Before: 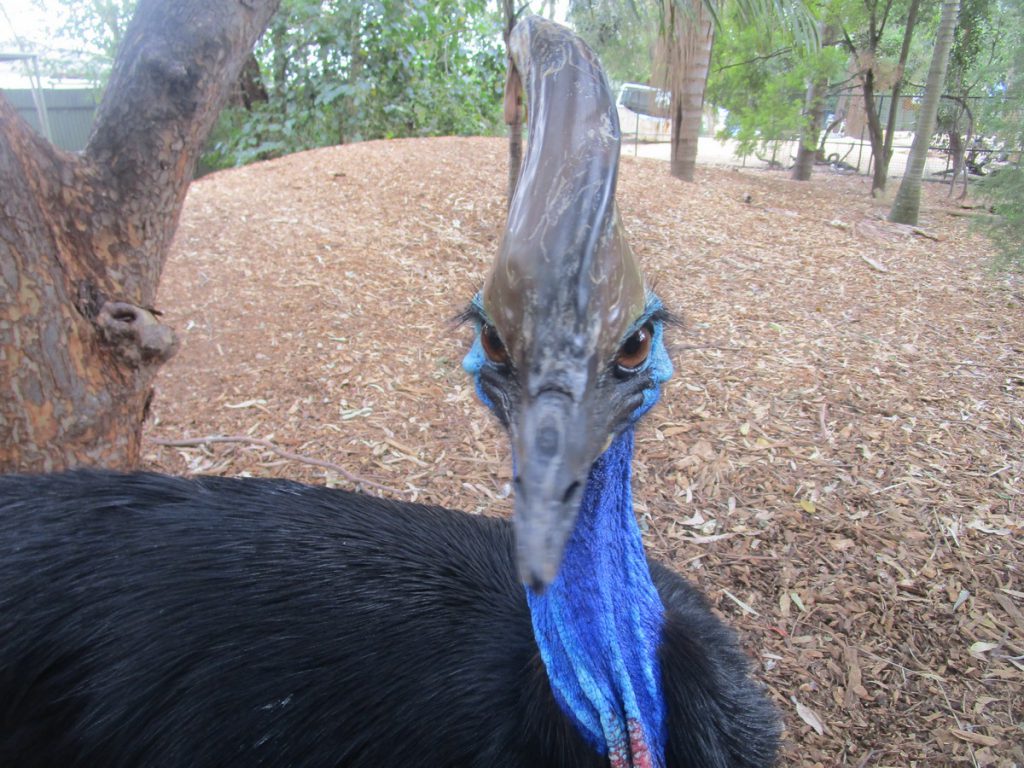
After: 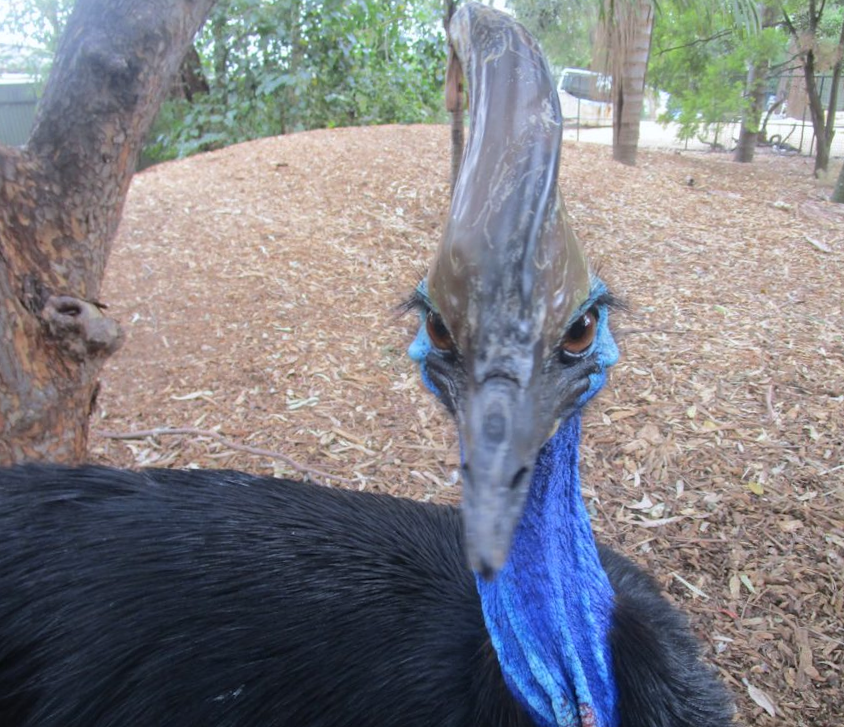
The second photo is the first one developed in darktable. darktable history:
crop and rotate: angle 1°, left 4.281%, top 0.642%, right 11.383%, bottom 2.486%
white balance: red 0.982, blue 1.018
